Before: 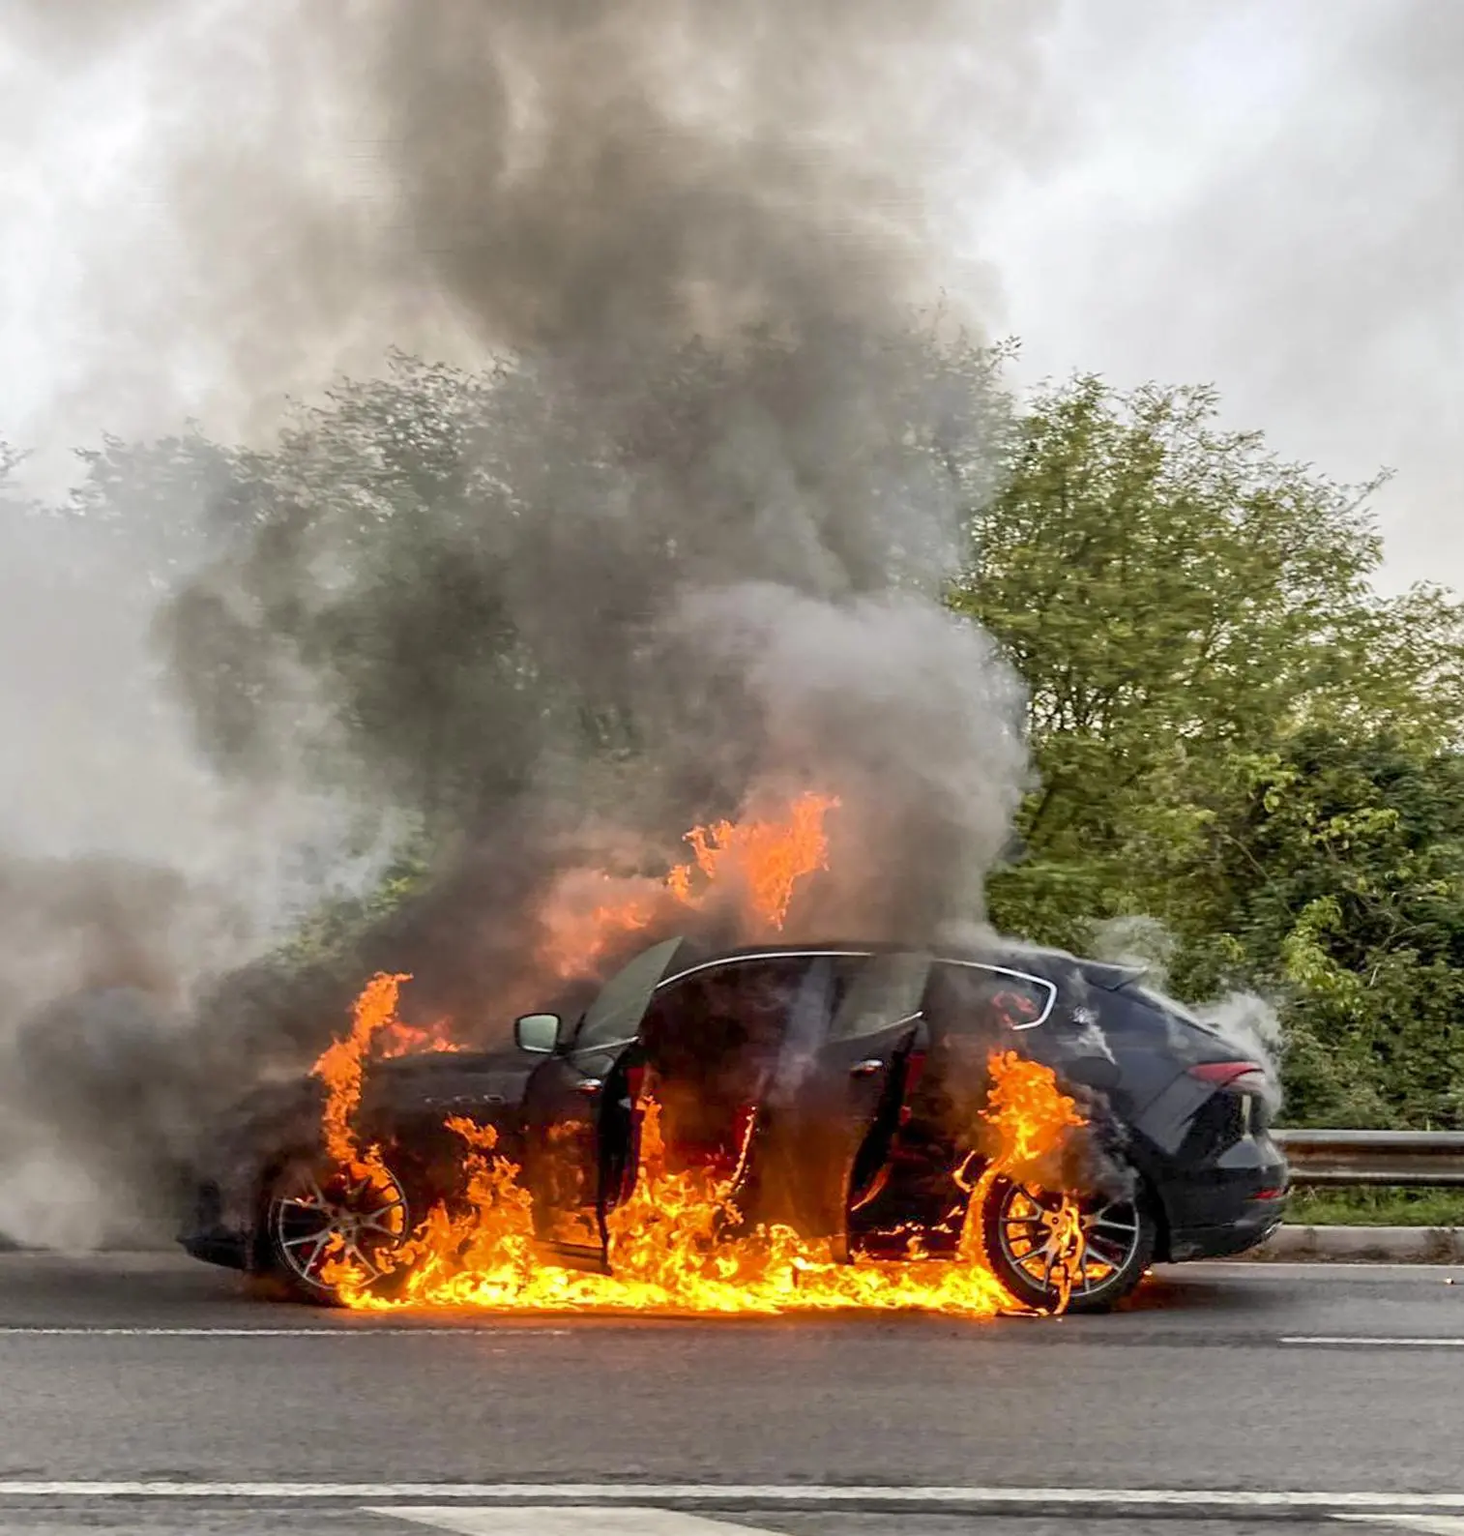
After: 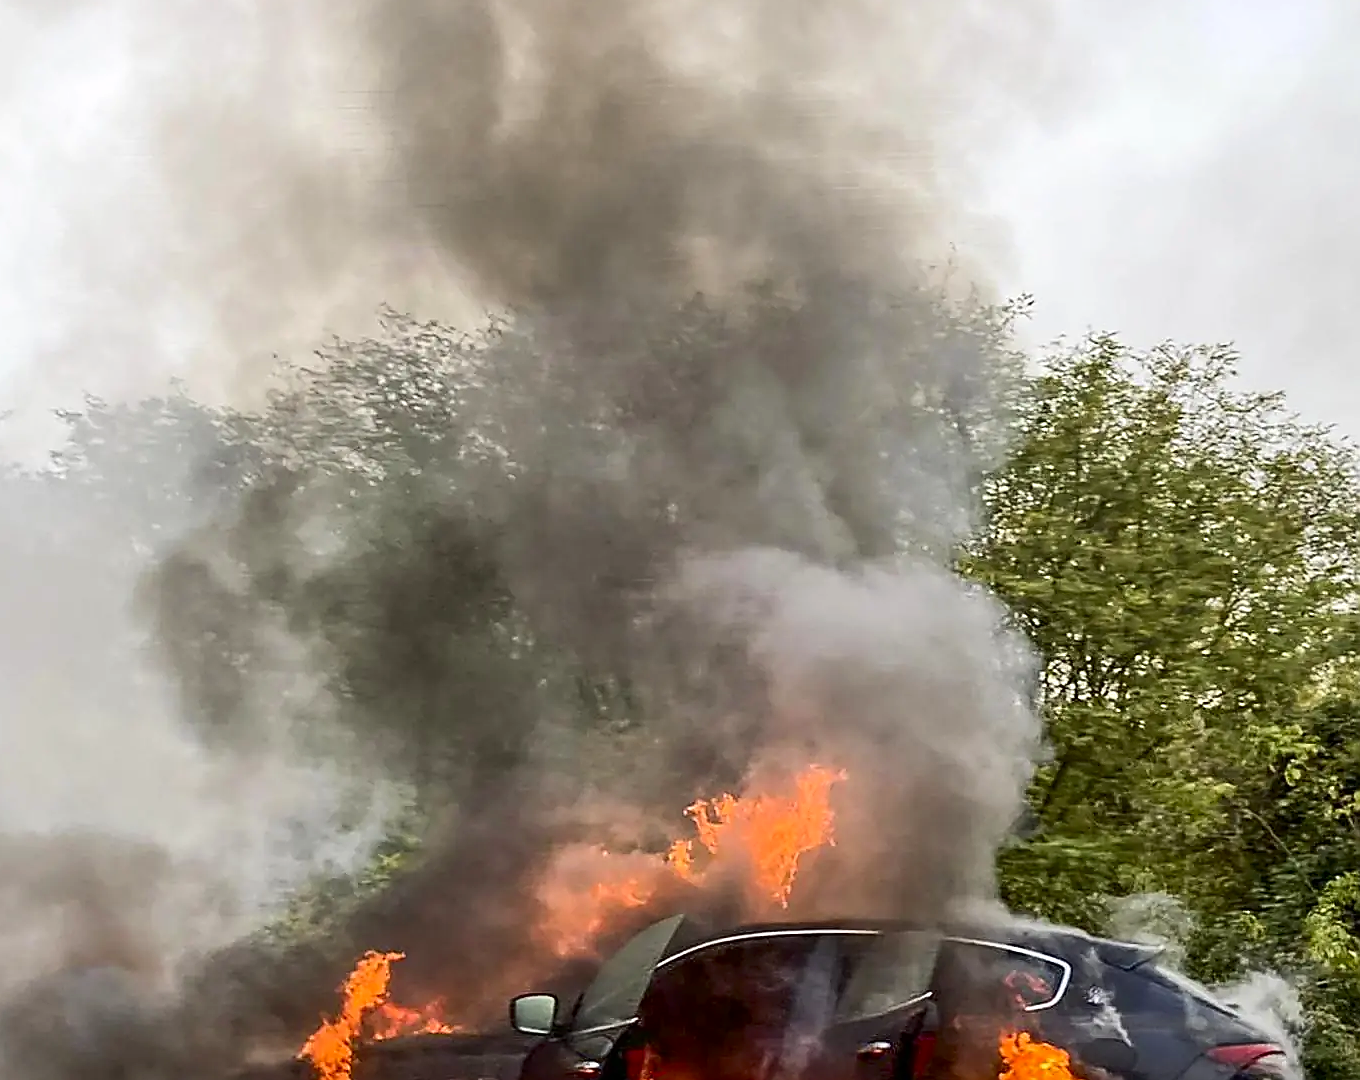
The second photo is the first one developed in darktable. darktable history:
crop: left 1.509%, top 3.452%, right 7.696%, bottom 28.452%
sharpen: radius 1.4, amount 1.25, threshold 0.7
contrast brightness saturation: contrast 0.15, brightness -0.01, saturation 0.1
